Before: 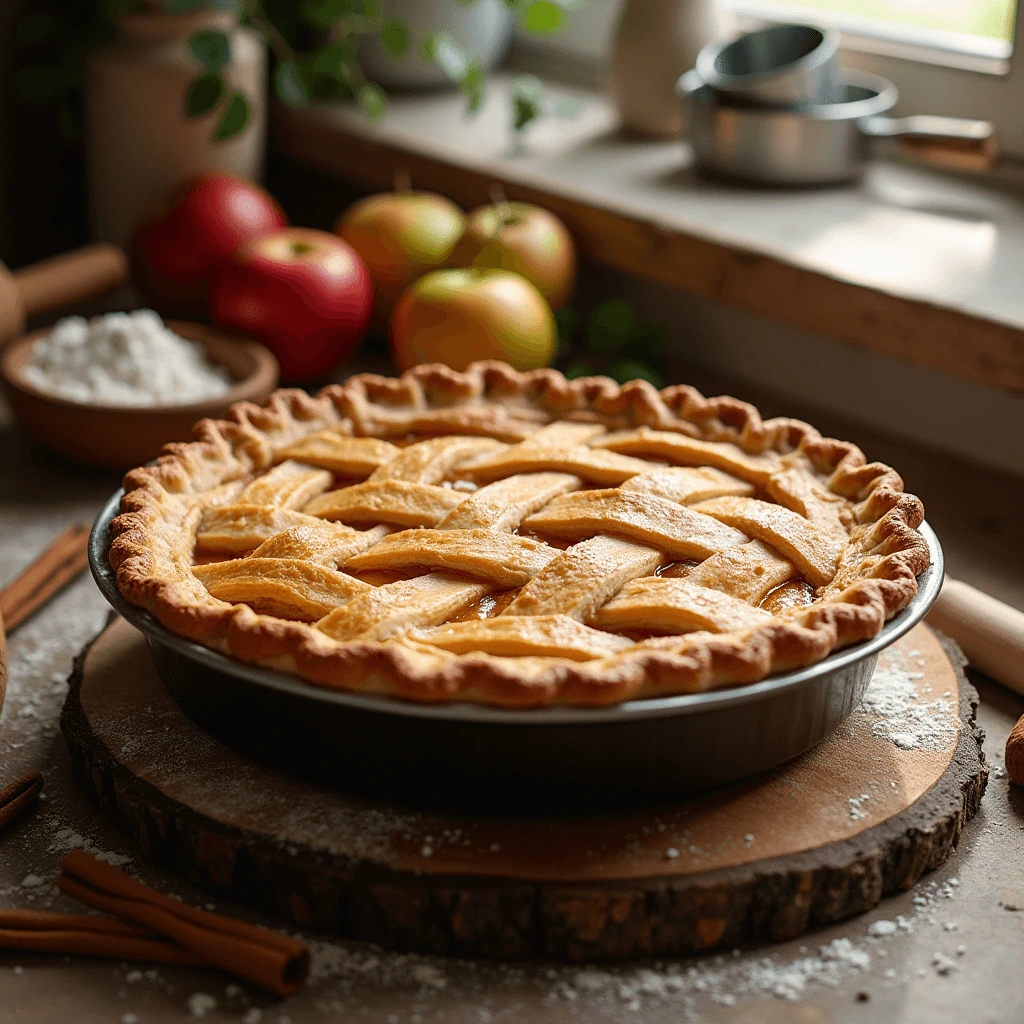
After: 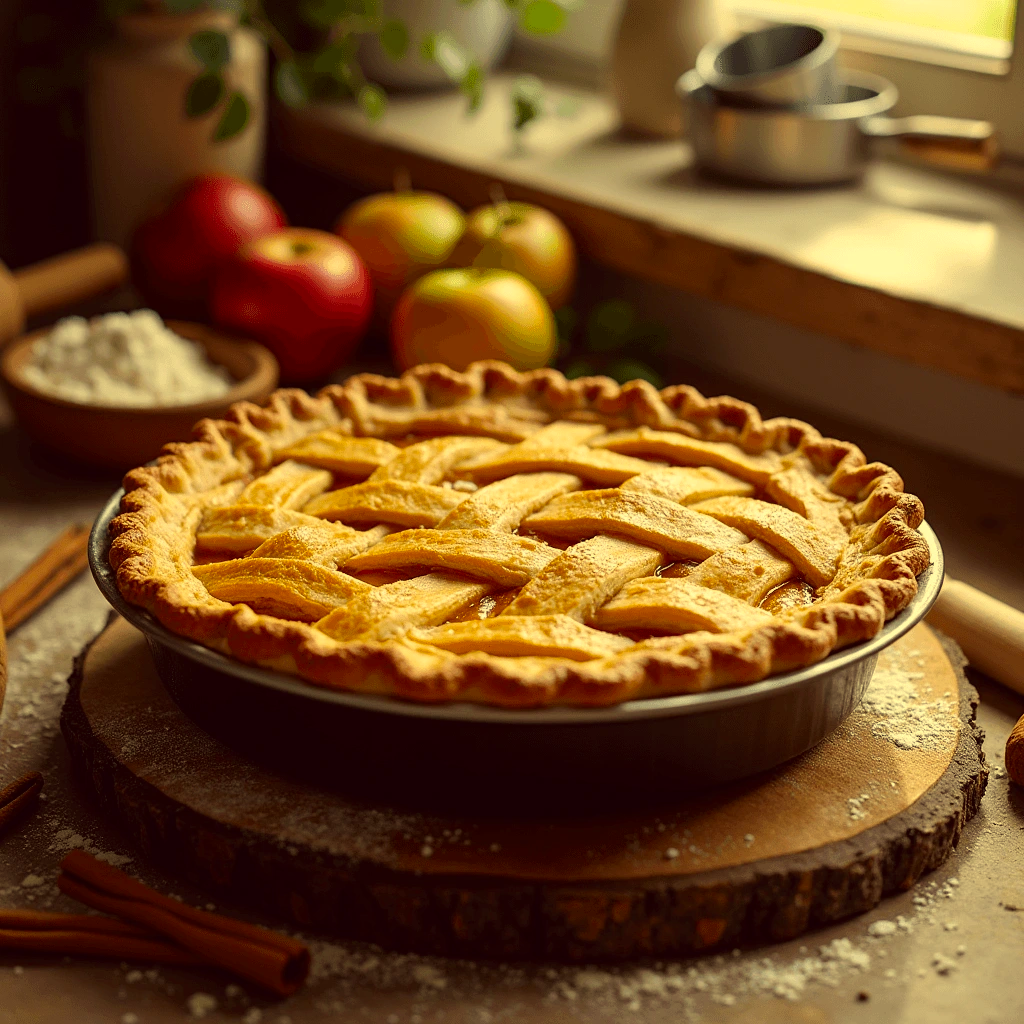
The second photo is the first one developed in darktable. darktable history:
color correction: highlights a* -0.482, highlights b* 40, shadows a* 9.8, shadows b* -0.161
base curve: curves: ch0 [(0, 0) (0.297, 0.298) (1, 1)], preserve colors none
